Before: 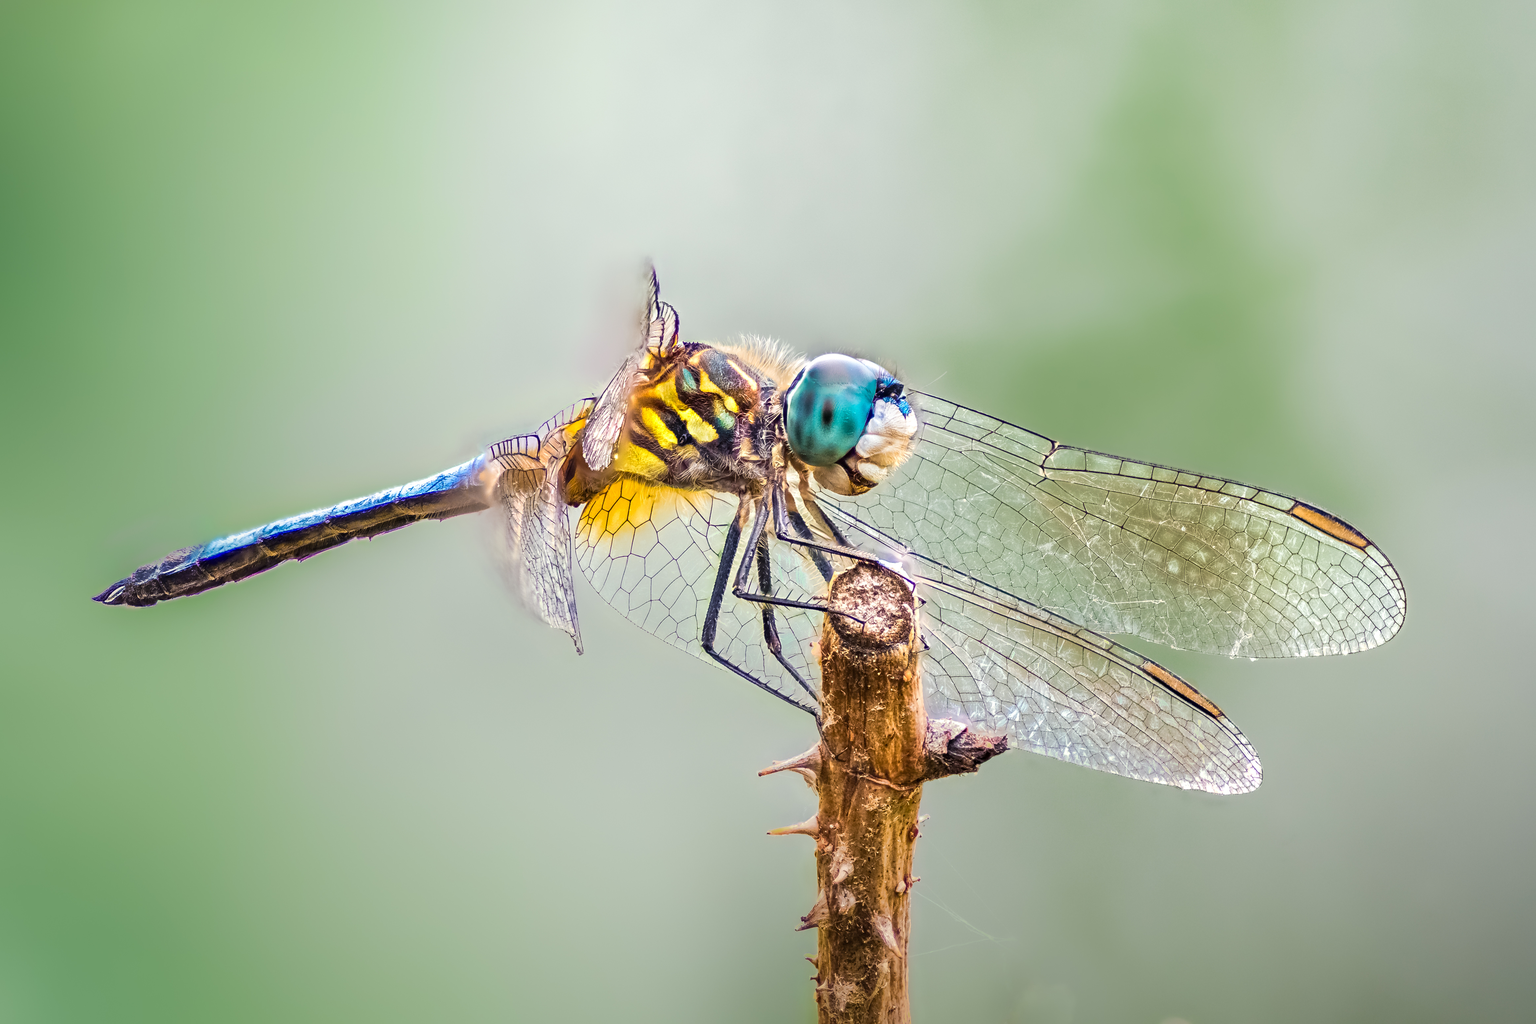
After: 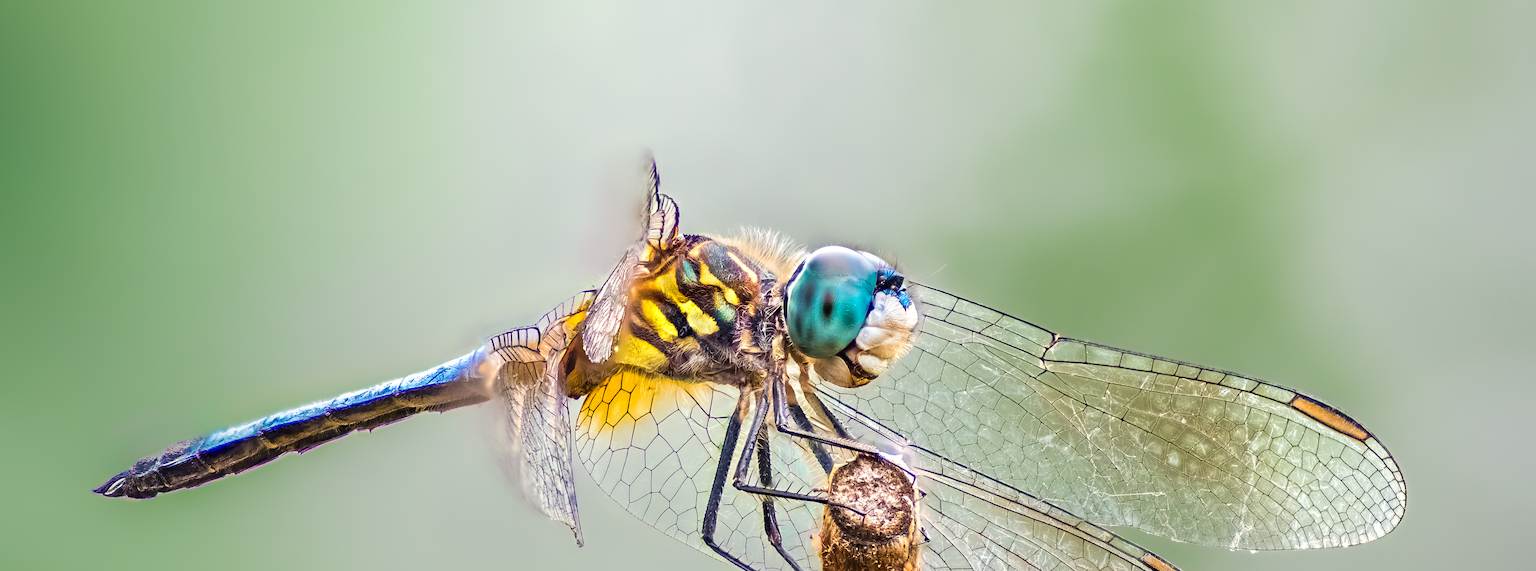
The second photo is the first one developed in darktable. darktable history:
crop and rotate: top 10.576%, bottom 33.537%
